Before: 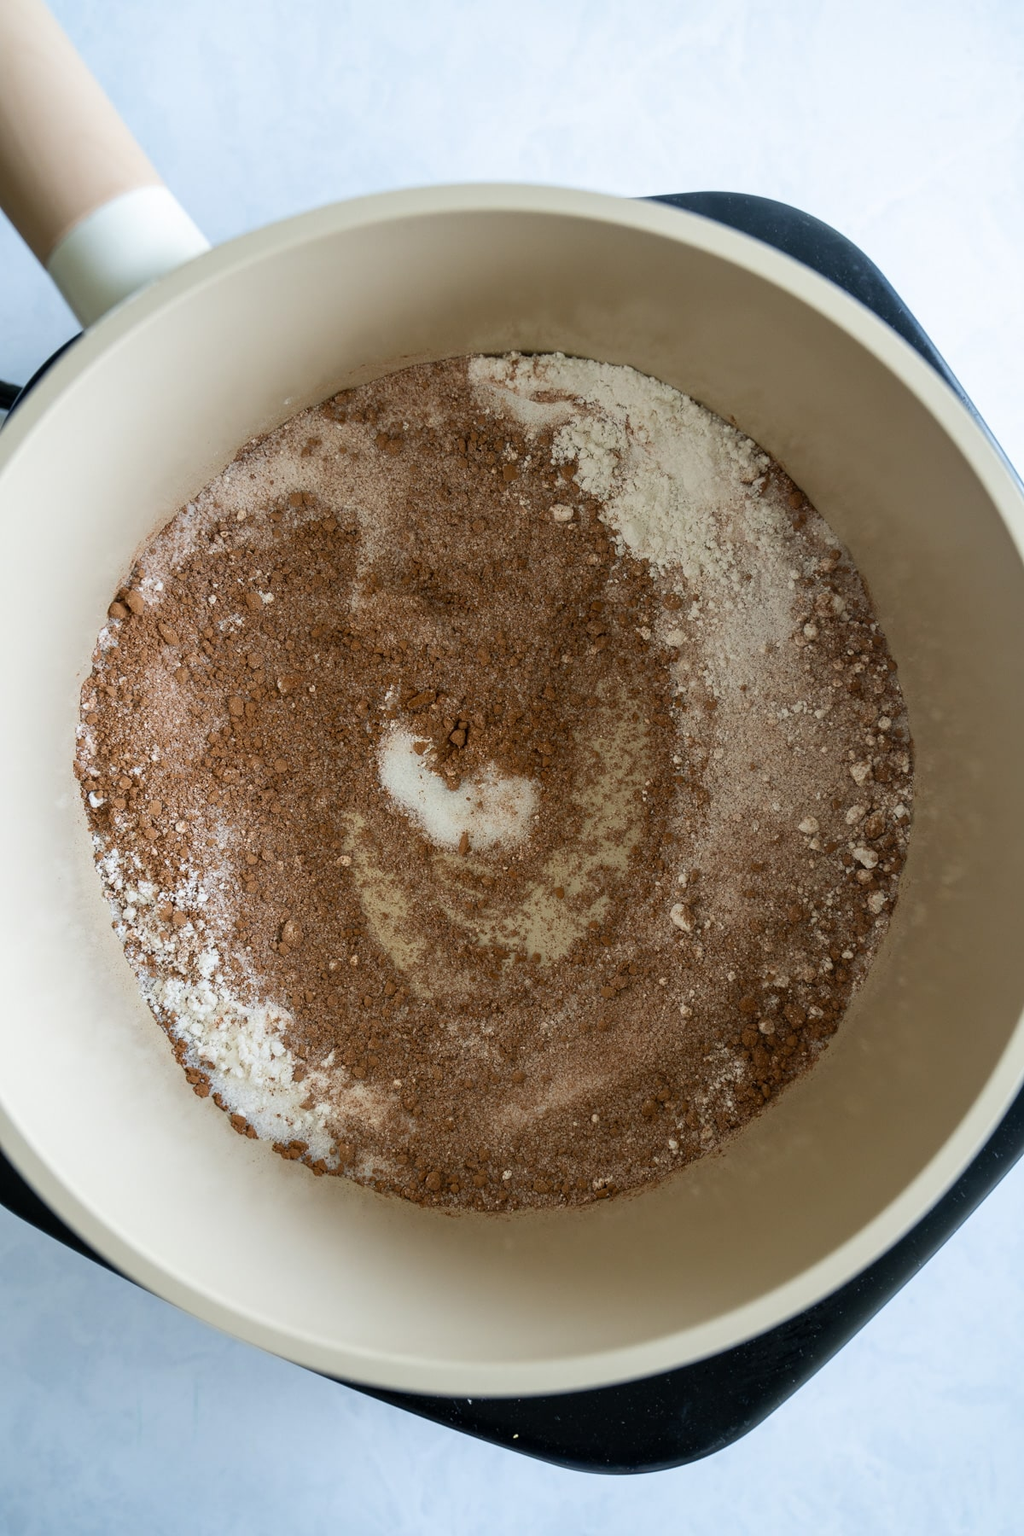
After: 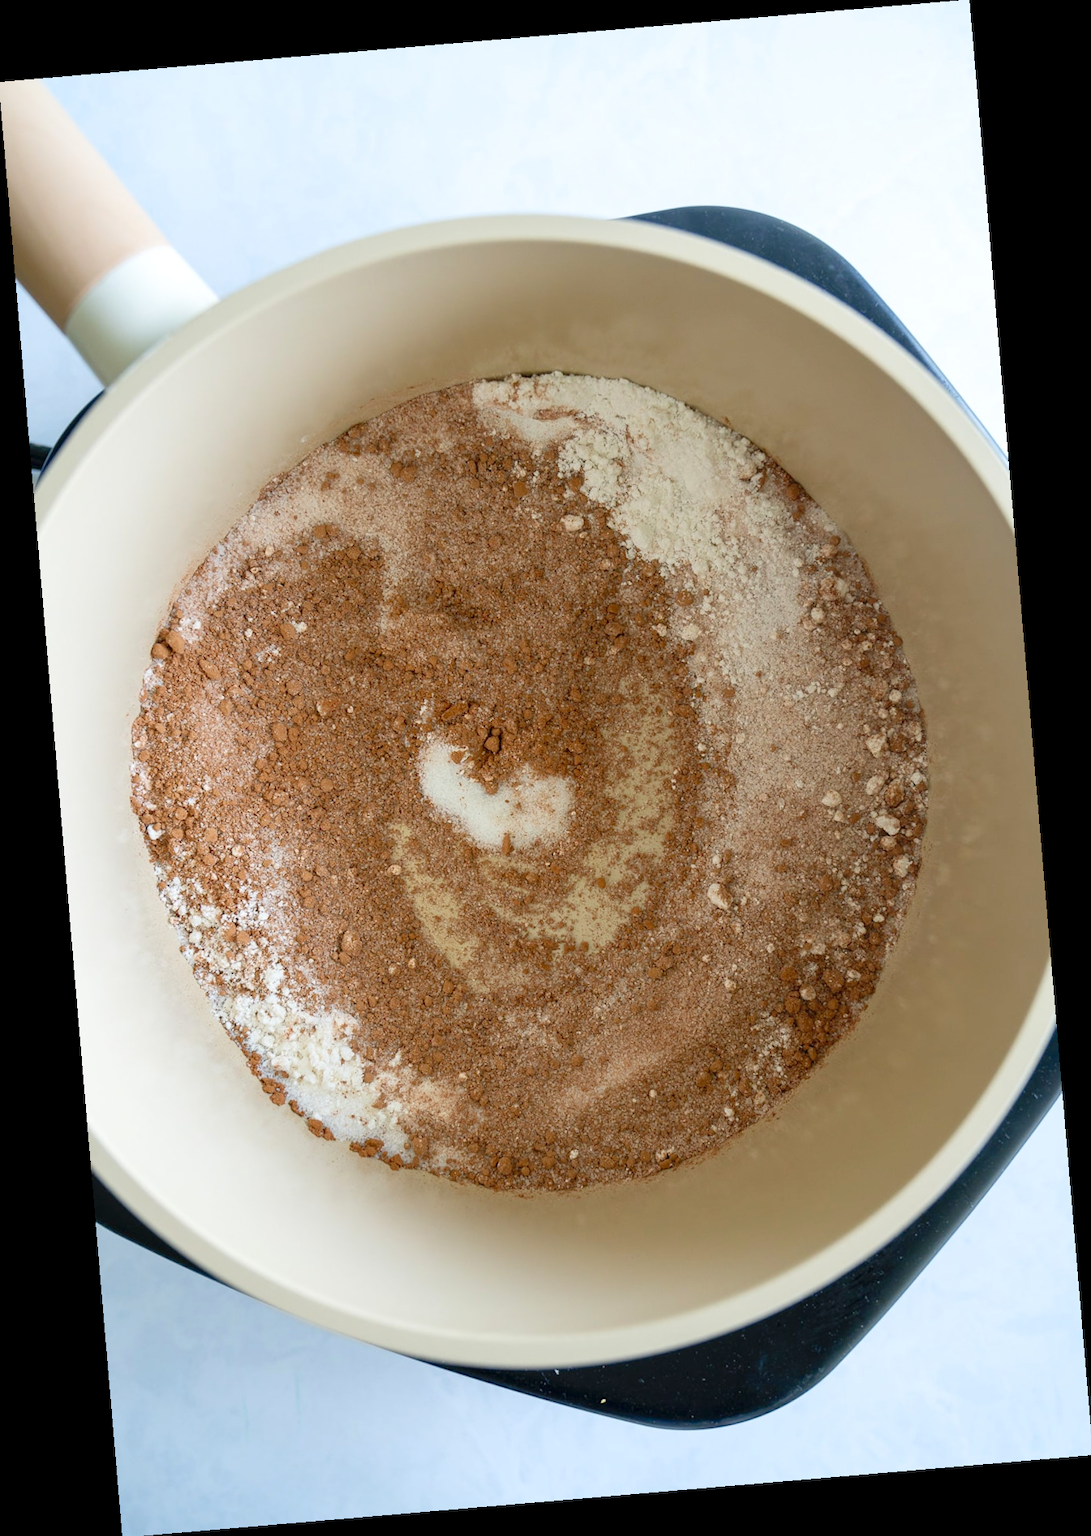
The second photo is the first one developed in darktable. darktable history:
levels: levels [0, 0.43, 0.984]
crop and rotate: left 0.126%
rotate and perspective: rotation -4.86°, automatic cropping off
